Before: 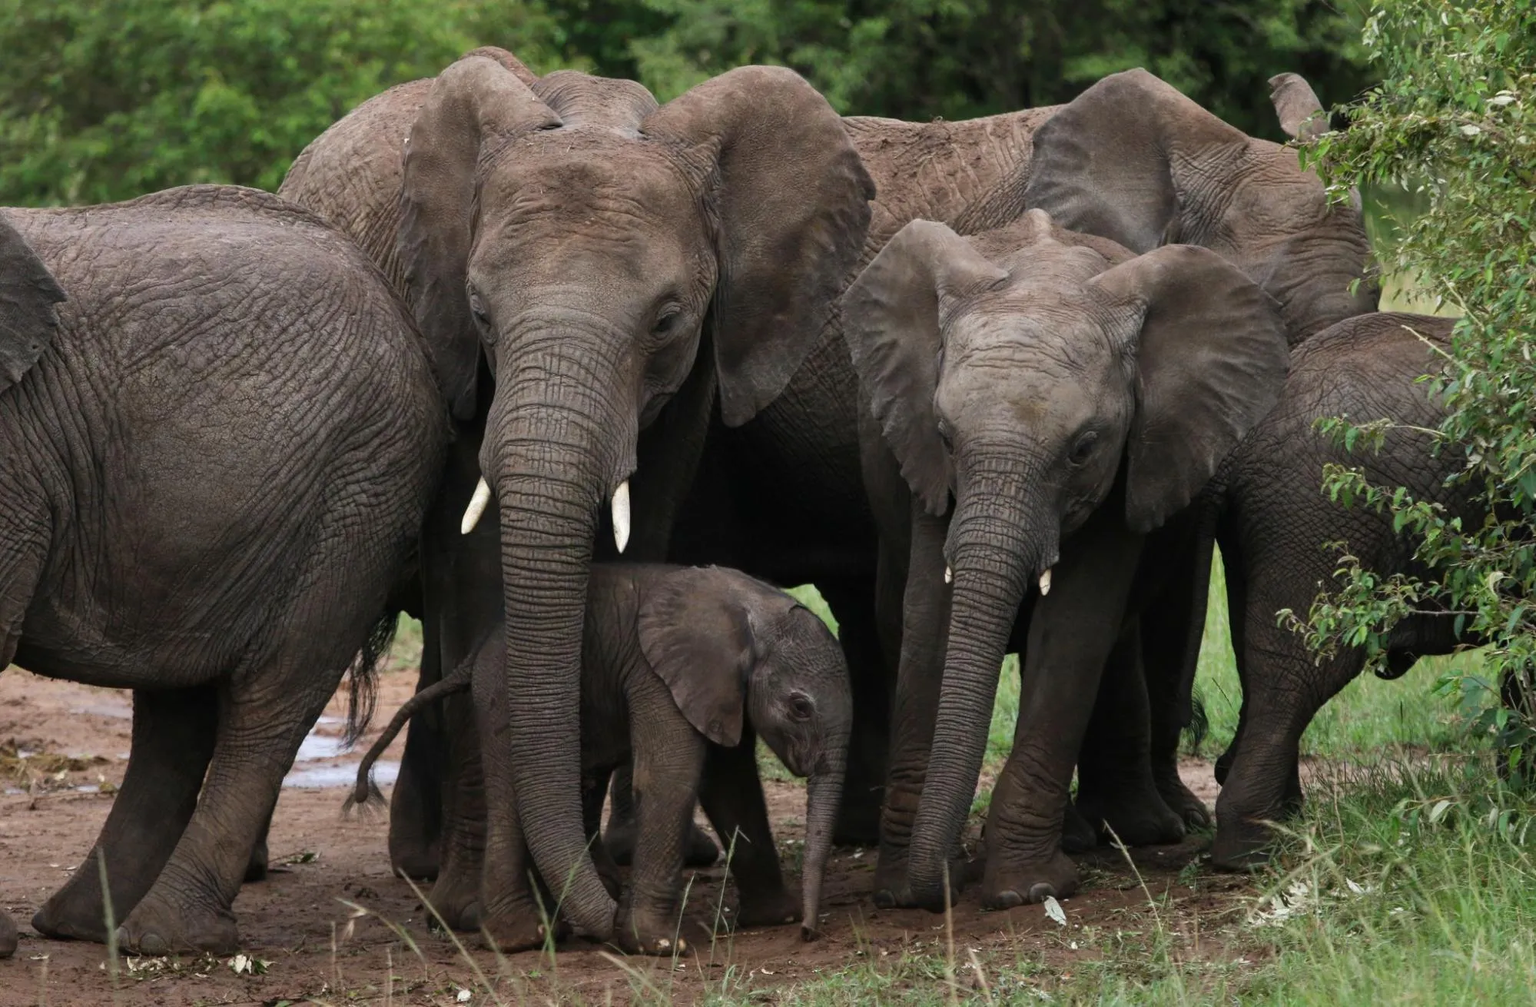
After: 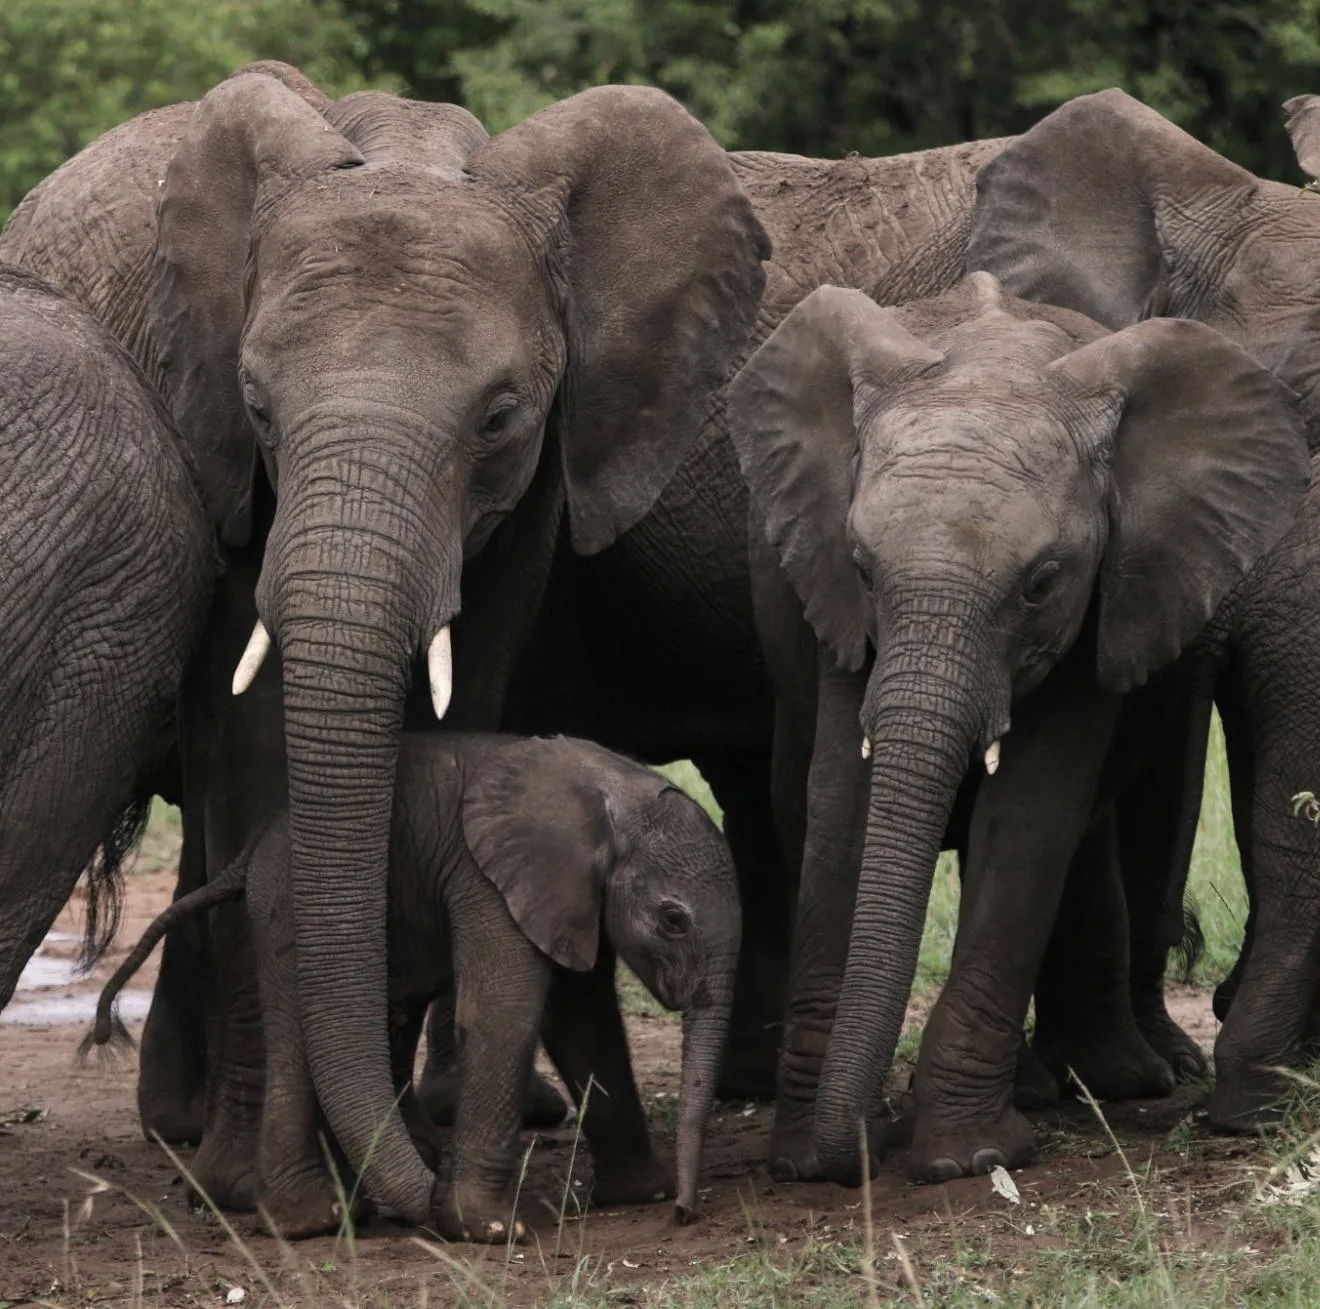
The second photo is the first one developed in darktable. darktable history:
crop and rotate: left 18.442%, right 15.508%
color correction: highlights a* 5.59, highlights b* 5.24, saturation 0.68
